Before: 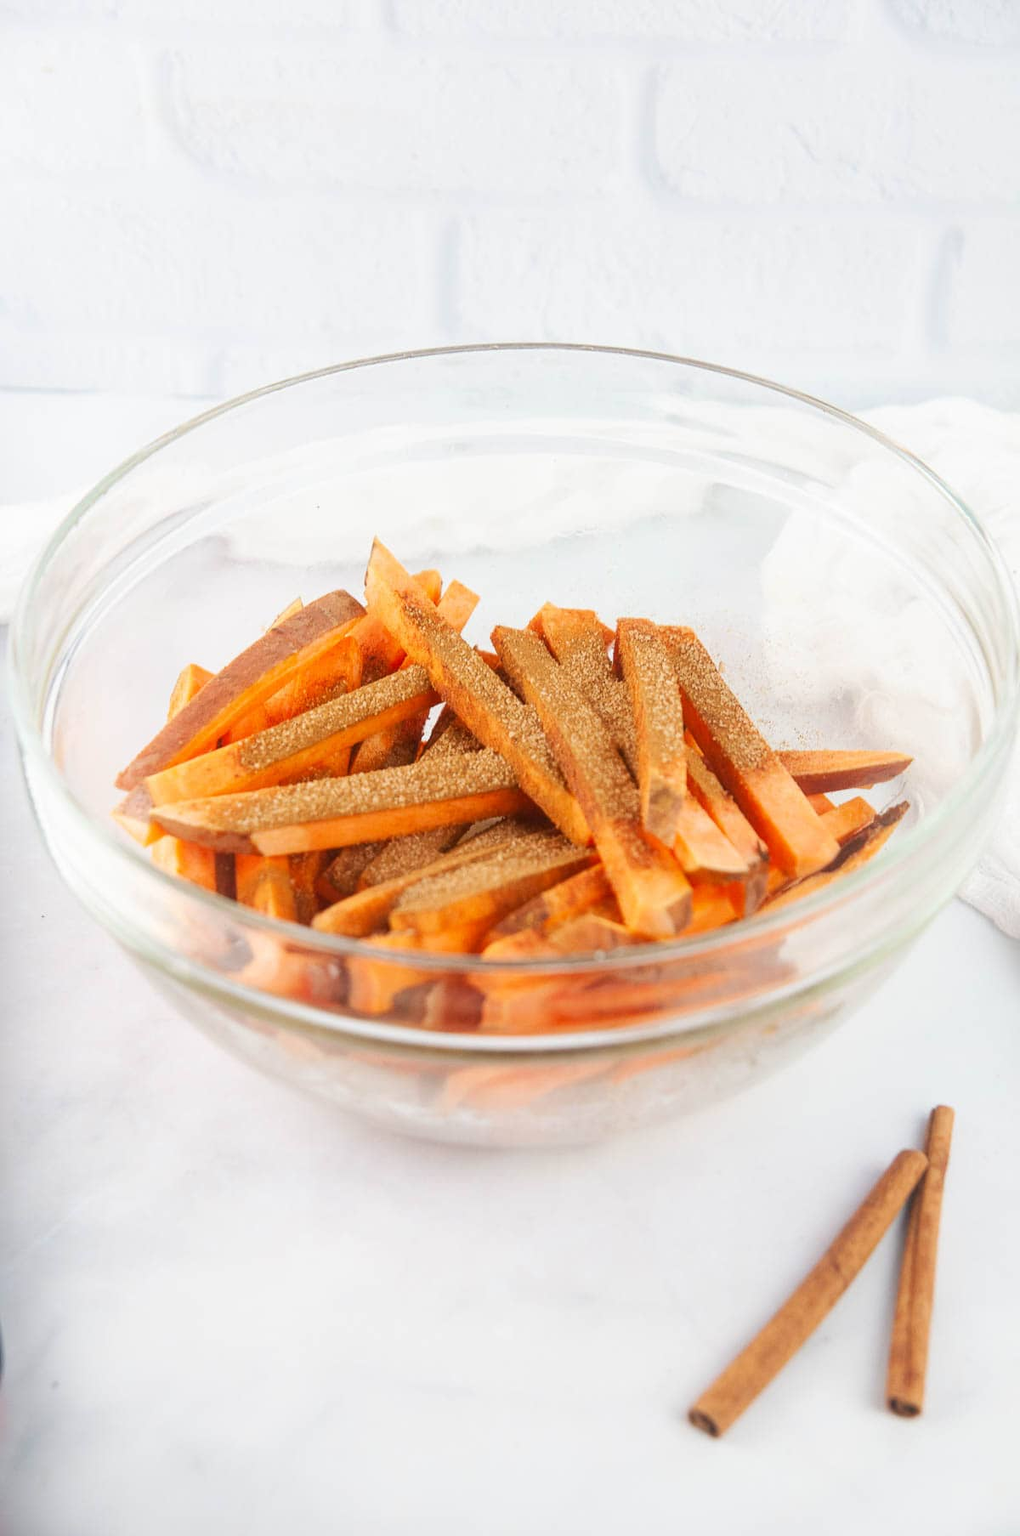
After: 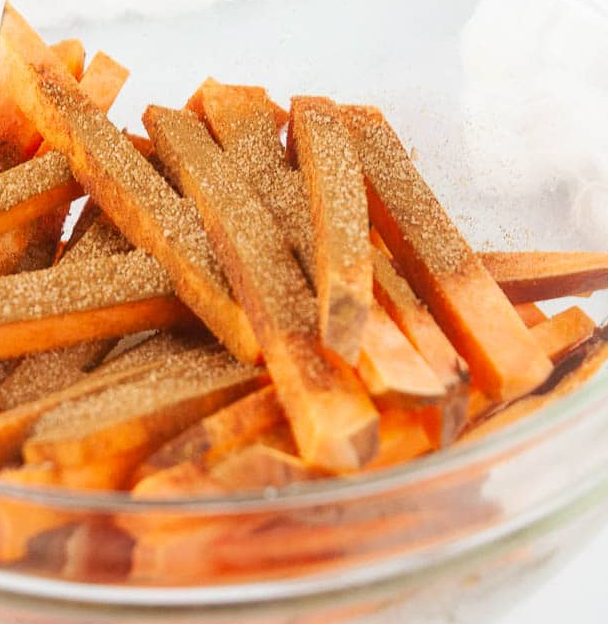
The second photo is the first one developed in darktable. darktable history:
crop: left 36.323%, top 34.964%, right 12.967%, bottom 30.467%
